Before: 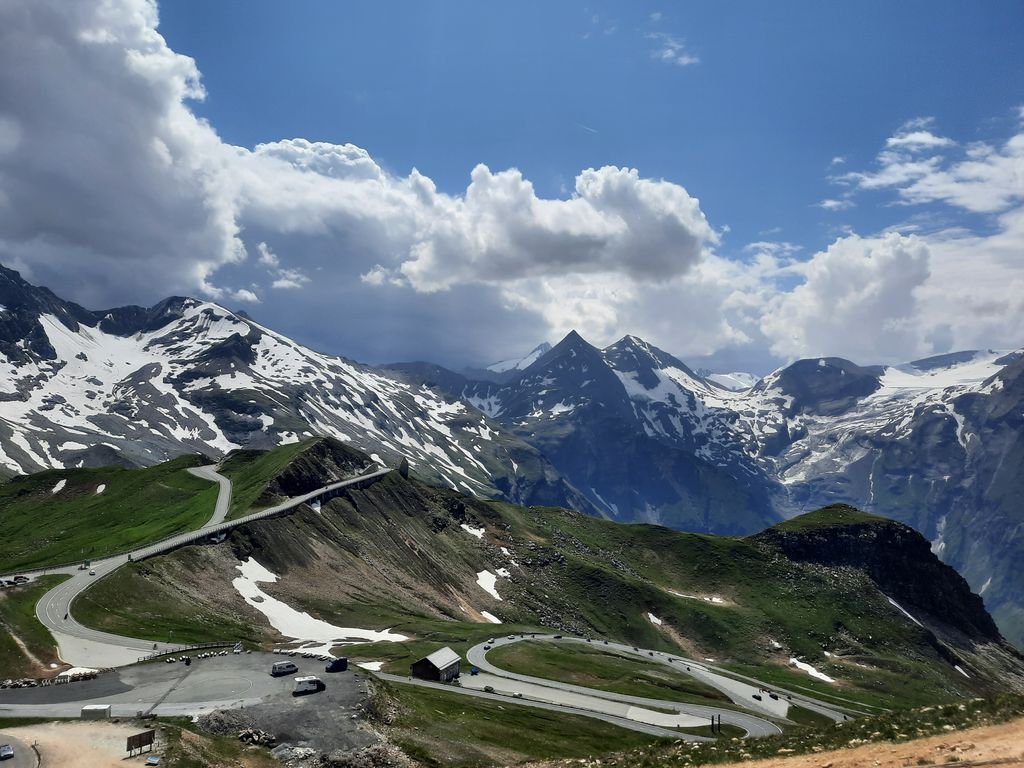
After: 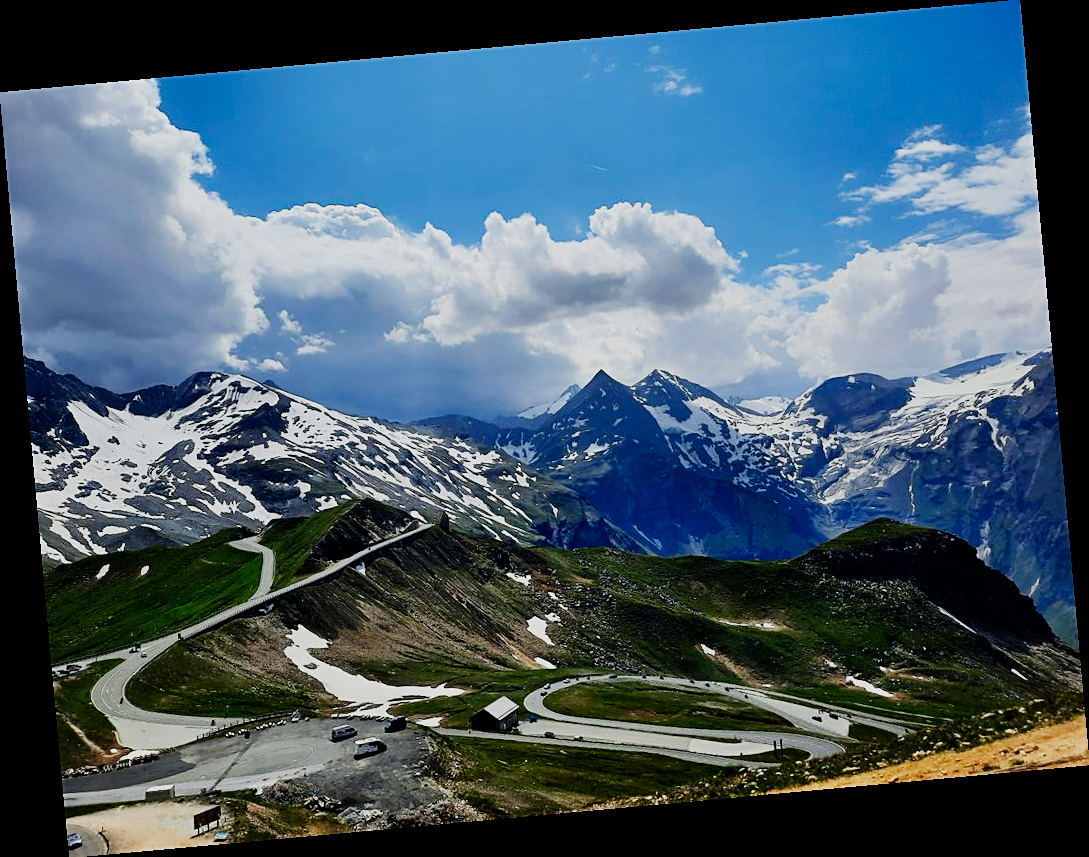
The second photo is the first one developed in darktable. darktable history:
sharpen: on, module defaults
sigmoid: contrast 1.69, skew -0.23, preserve hue 0%, red attenuation 0.1, red rotation 0.035, green attenuation 0.1, green rotation -0.017, blue attenuation 0.15, blue rotation -0.052, base primaries Rec2020
color balance rgb: linear chroma grading › global chroma 15%, perceptual saturation grading › global saturation 30%
rotate and perspective: rotation -5.2°, automatic cropping off
